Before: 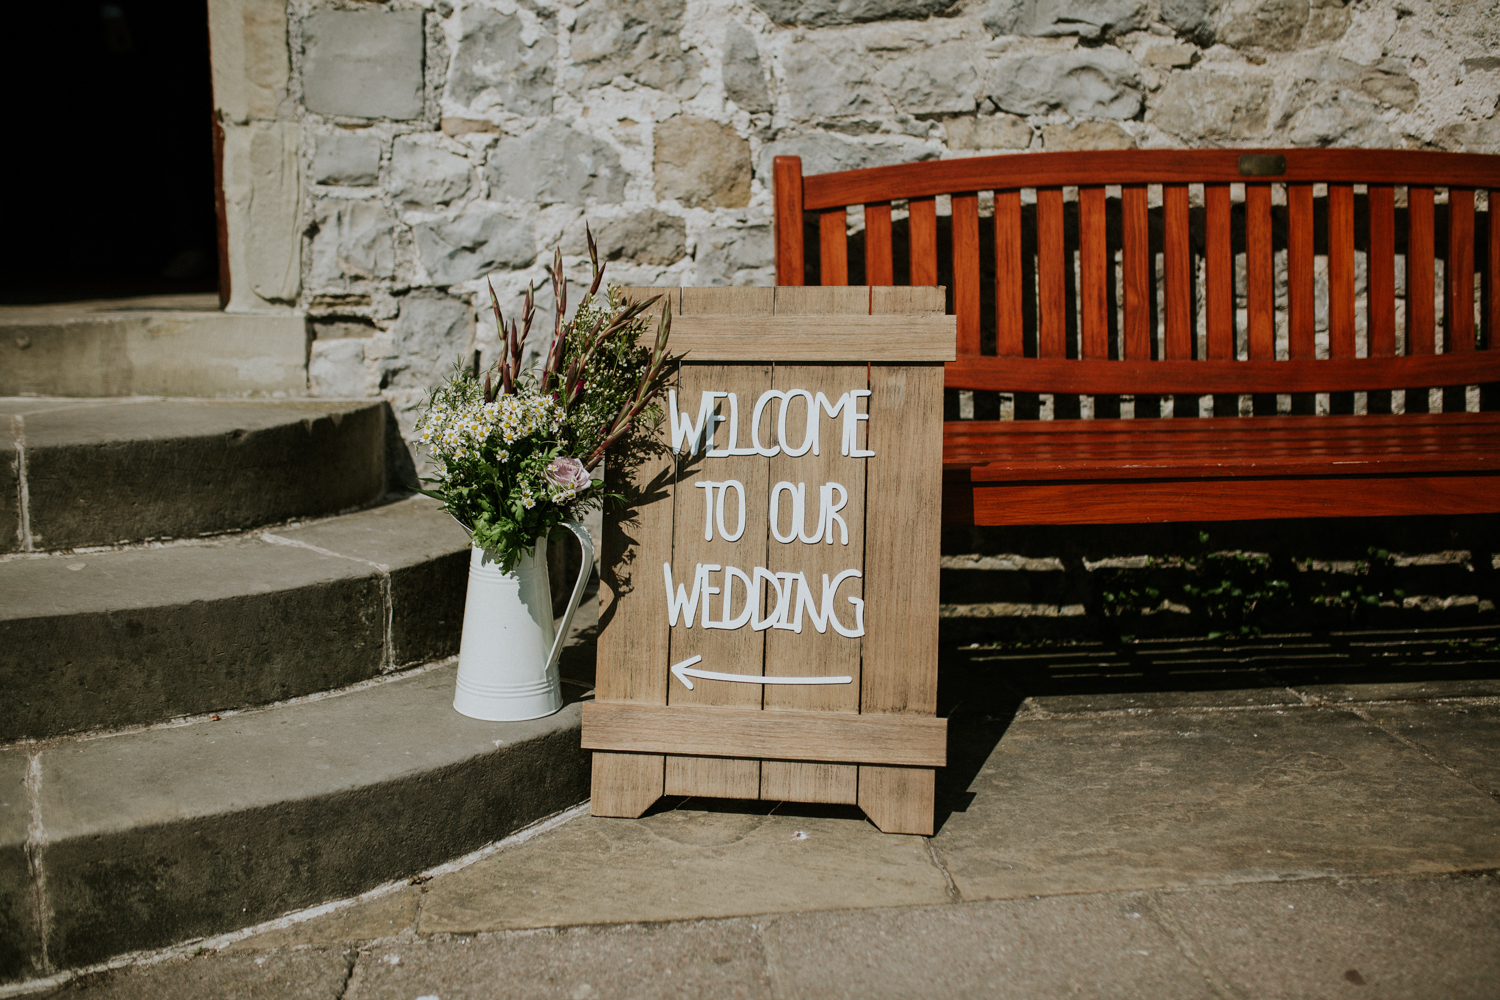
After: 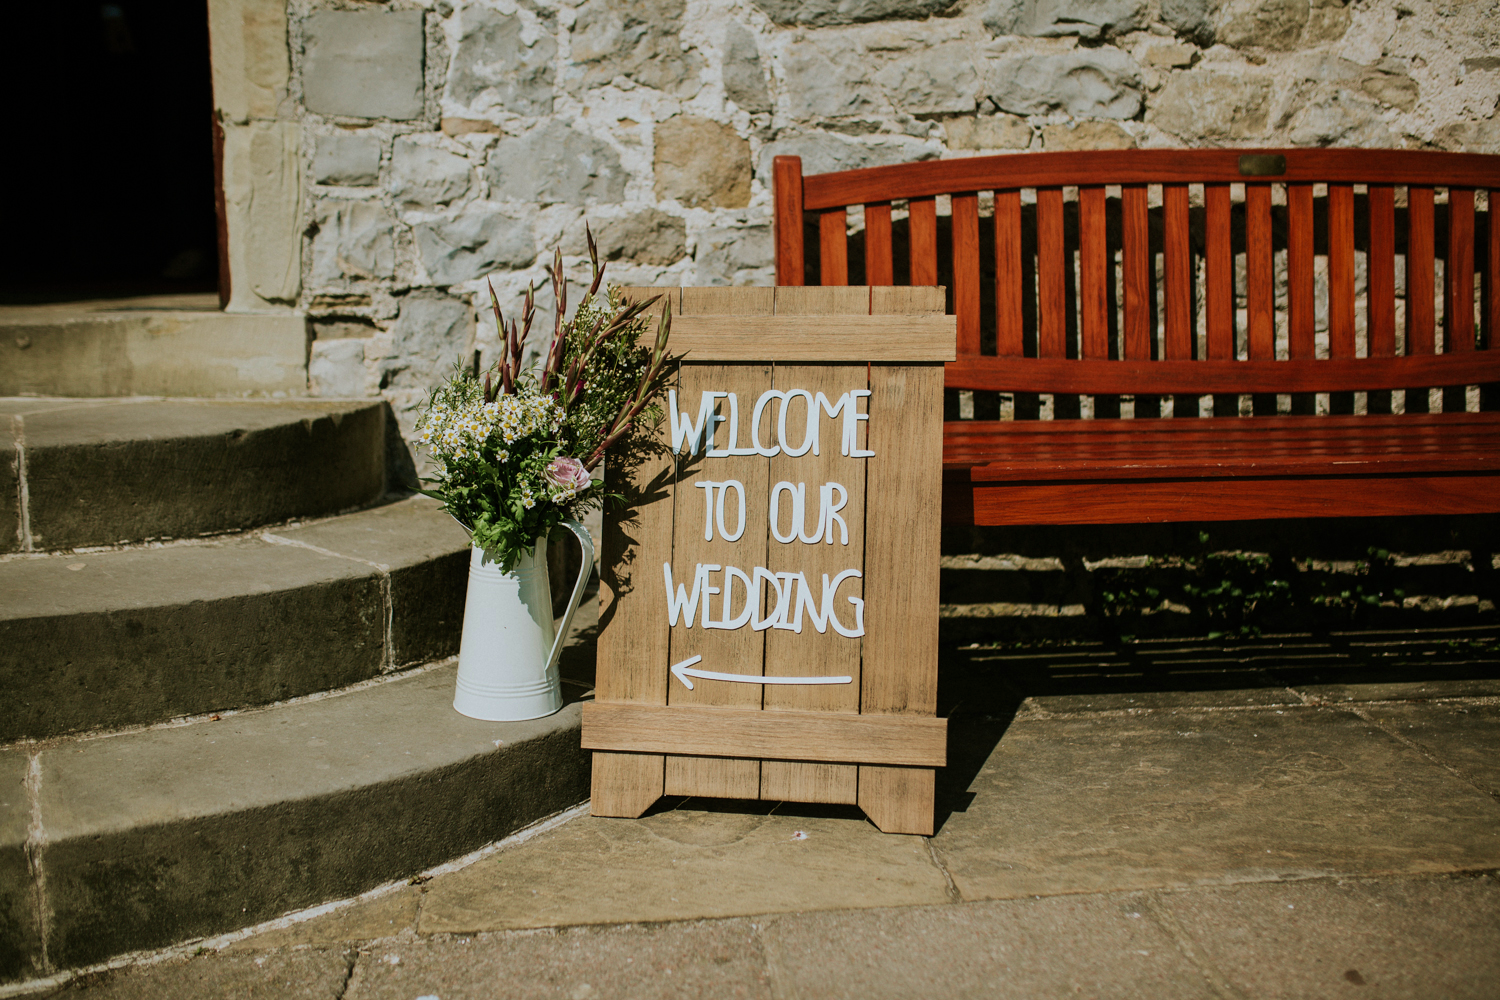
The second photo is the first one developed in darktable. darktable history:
shadows and highlights: shadows 10.87, white point adjustment 0.985, highlights -39.27
velvia: strength 44.32%
